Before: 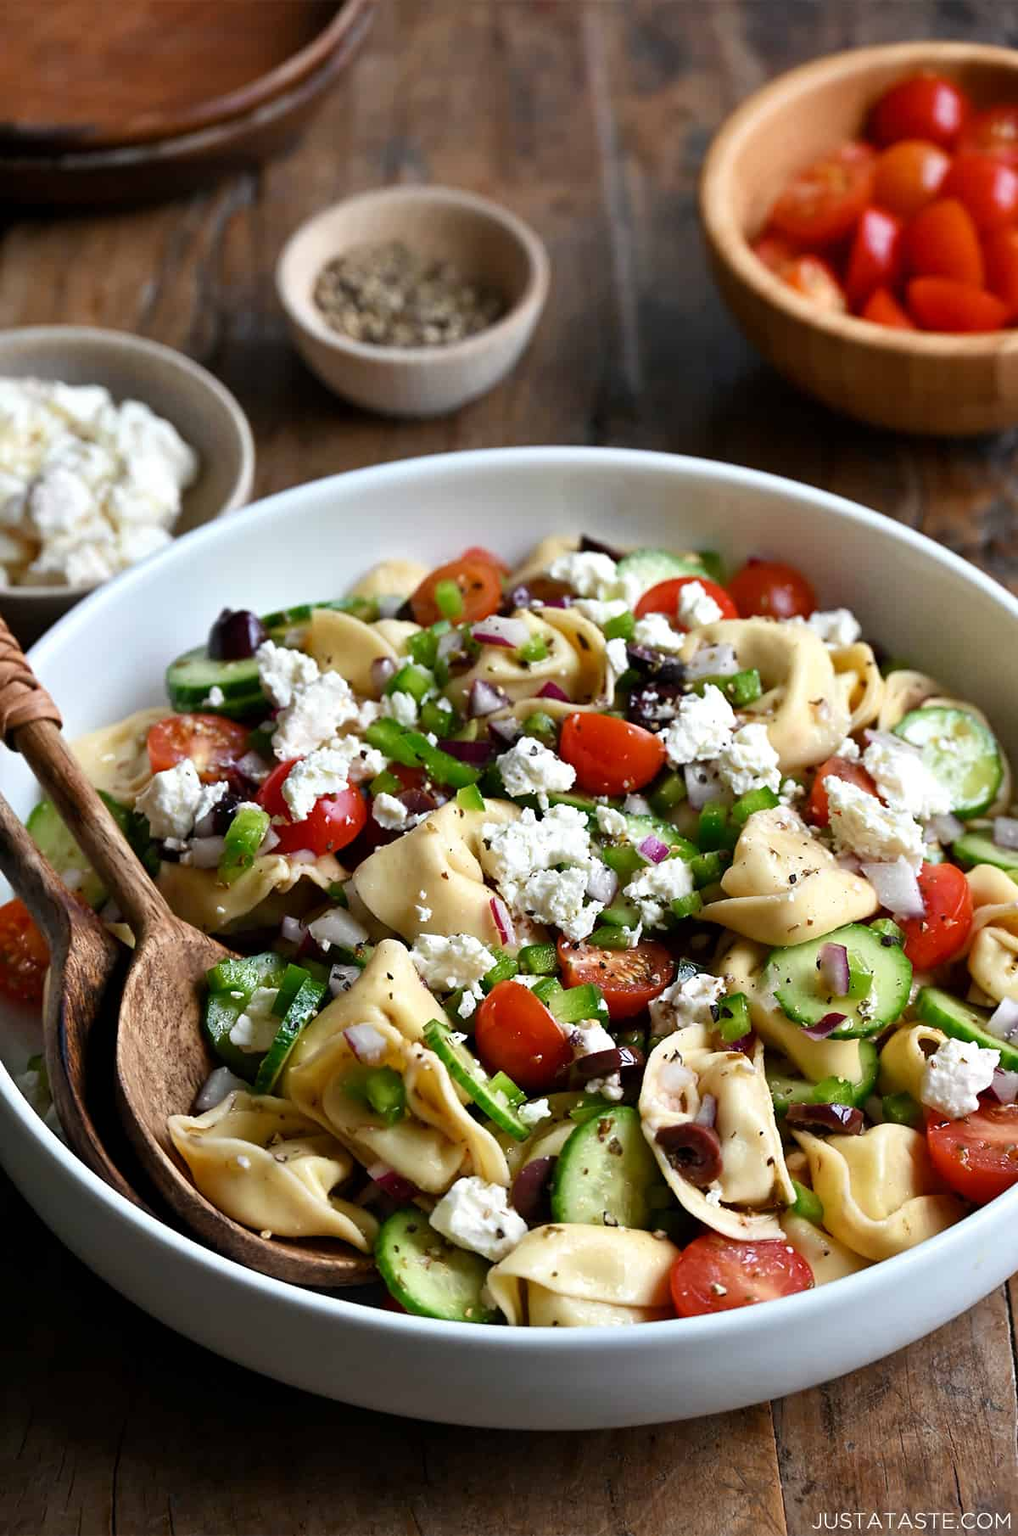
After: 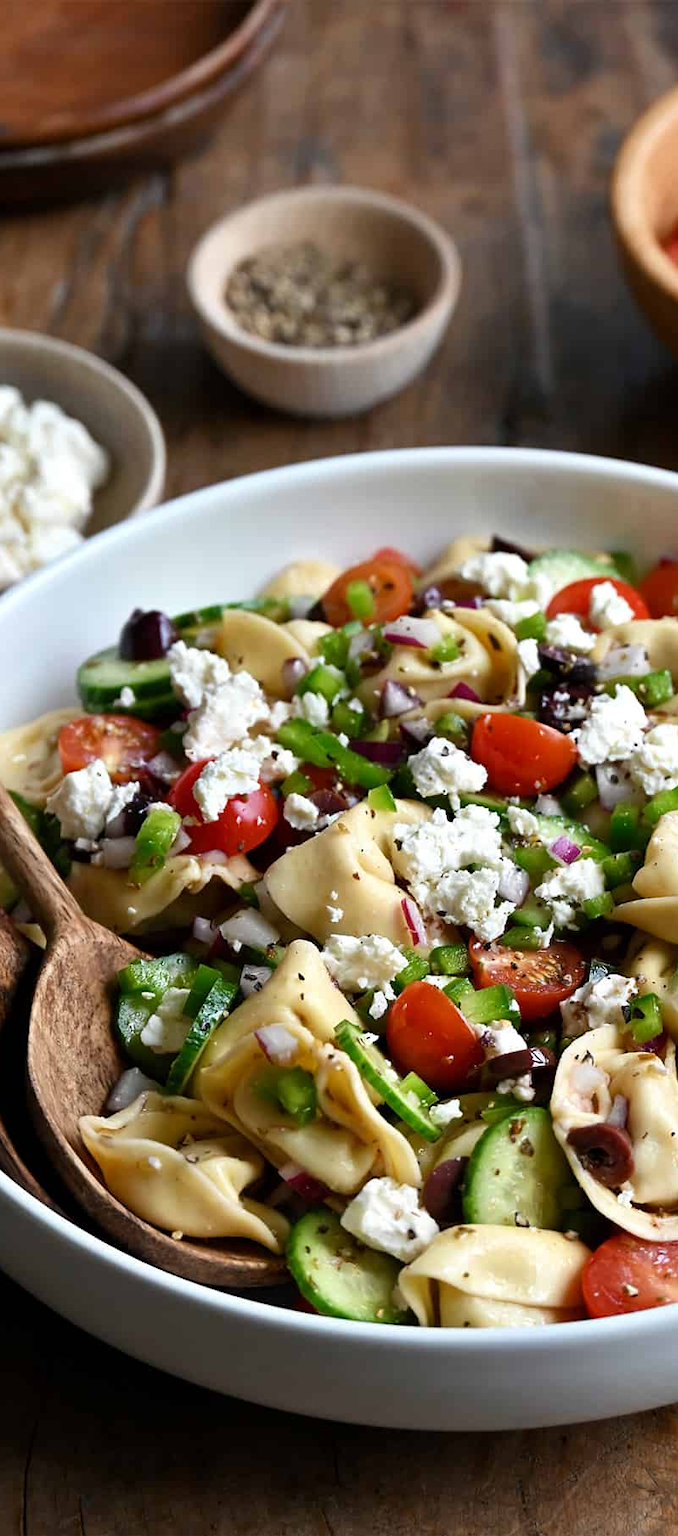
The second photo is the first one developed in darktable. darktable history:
crop and rotate: left 8.794%, right 24.554%
